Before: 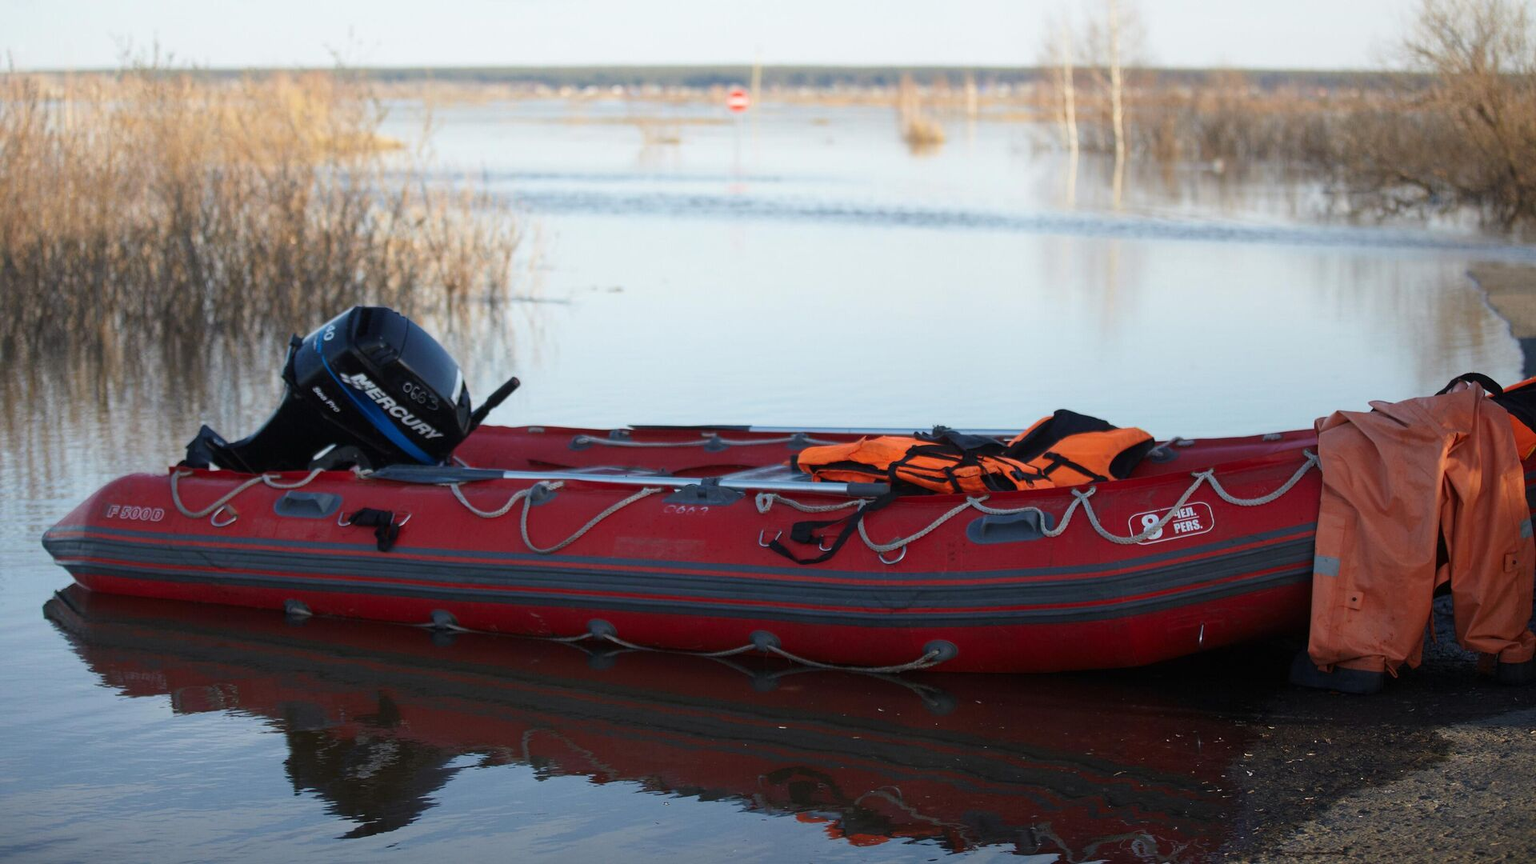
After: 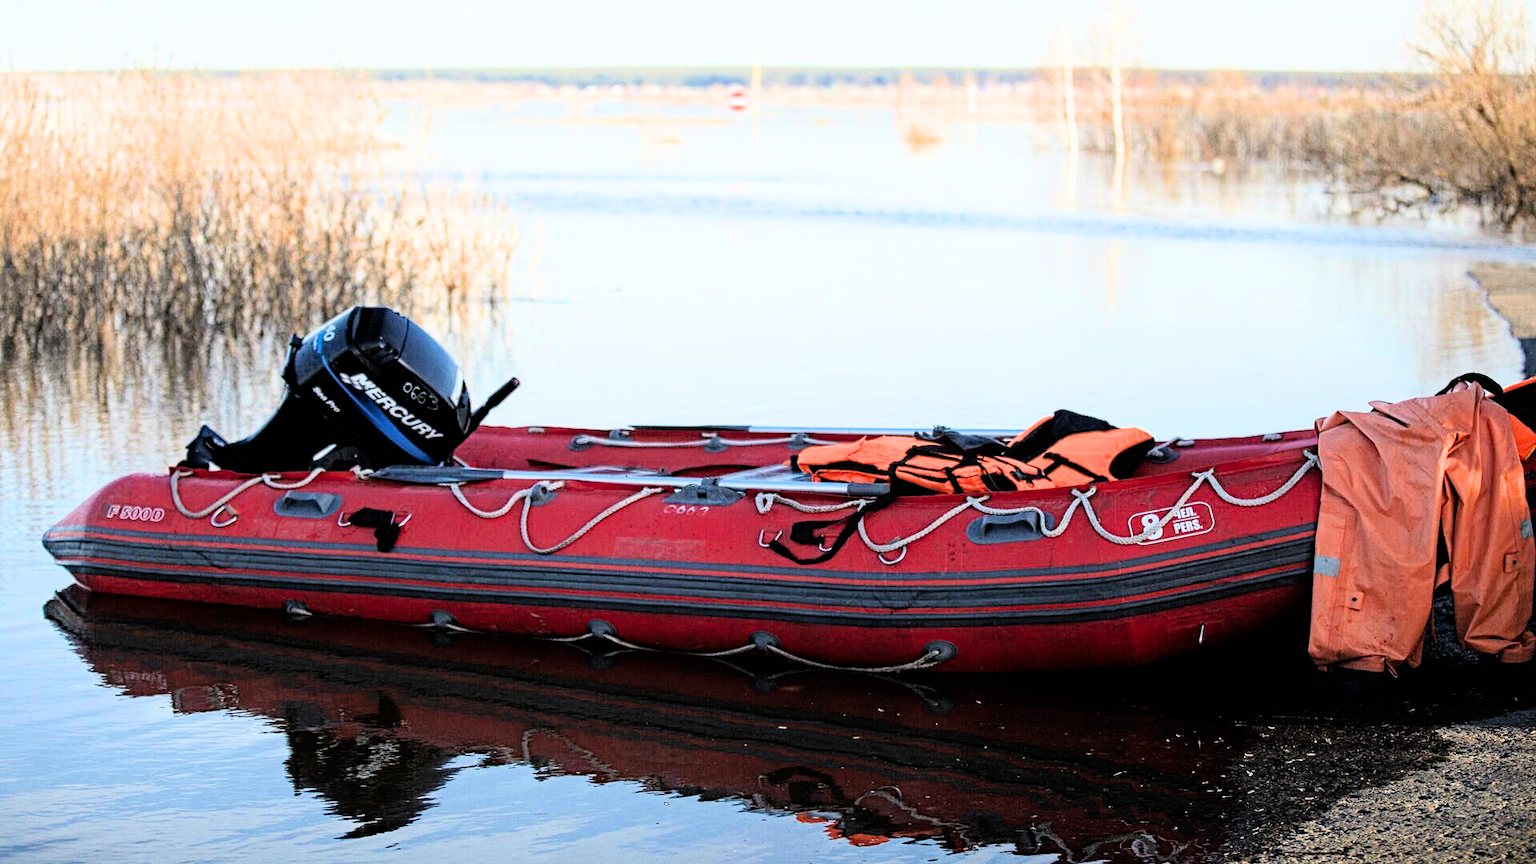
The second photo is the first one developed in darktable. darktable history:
exposure: exposure 1 EV, compensate highlight preservation false
haze removal: compatibility mode true, adaptive false
filmic rgb: black relative exposure -7.5 EV, white relative exposure 5 EV, hardness 3.35, contrast 1.297, color science v6 (2022)
tone equalizer: -8 EV -0.783 EV, -7 EV -0.688 EV, -6 EV -0.622 EV, -5 EV -0.37 EV, -3 EV 0.387 EV, -2 EV 0.6 EV, -1 EV 0.699 EV, +0 EV 0.758 EV, mask exposure compensation -0.485 EV
contrast equalizer: octaves 7, y [[0.5, 0.5, 0.5, 0.539, 0.64, 0.611], [0.5 ×6], [0.5 ×6], [0 ×6], [0 ×6]]
